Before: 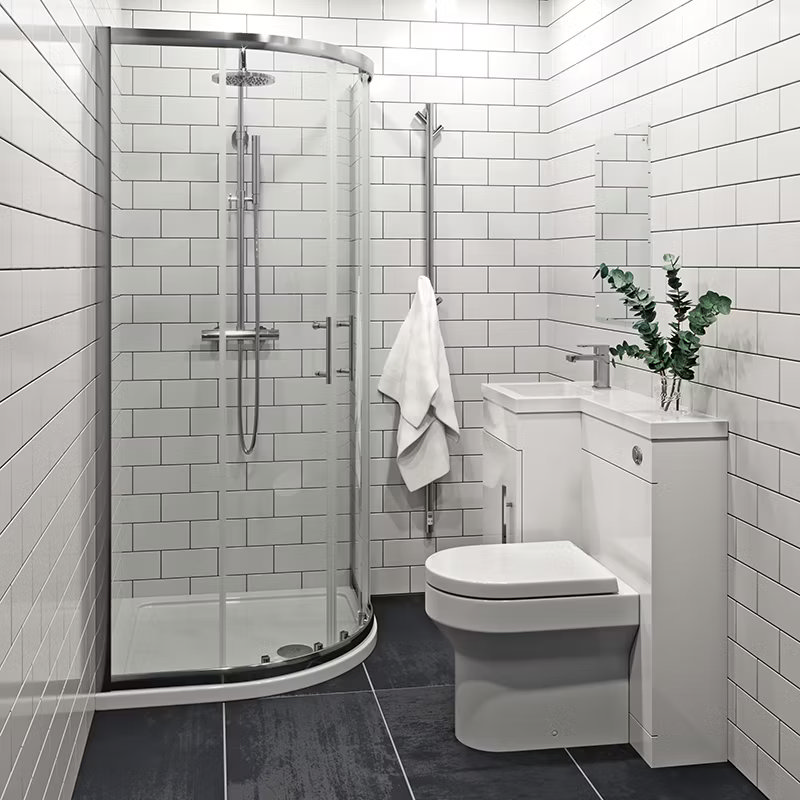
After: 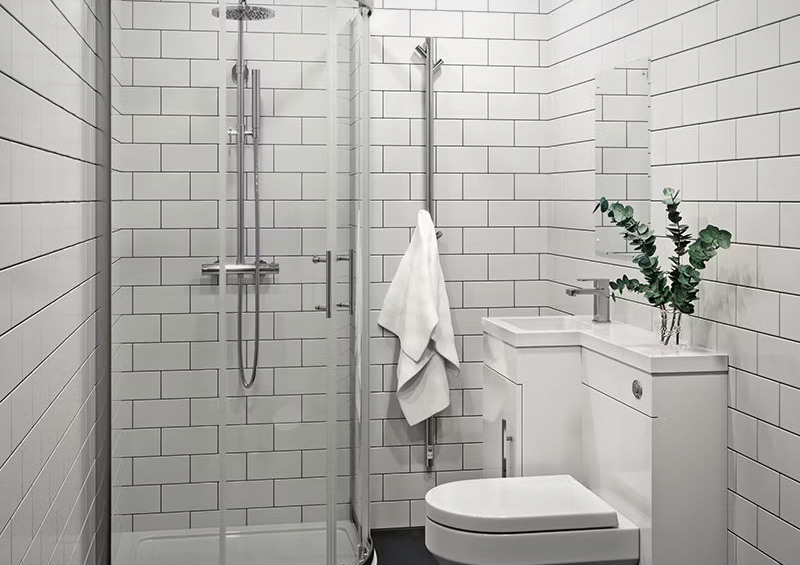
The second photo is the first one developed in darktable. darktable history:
crop and rotate: top 8.293%, bottom 20.996%
vignetting: fall-off radius 100%, width/height ratio 1.337
